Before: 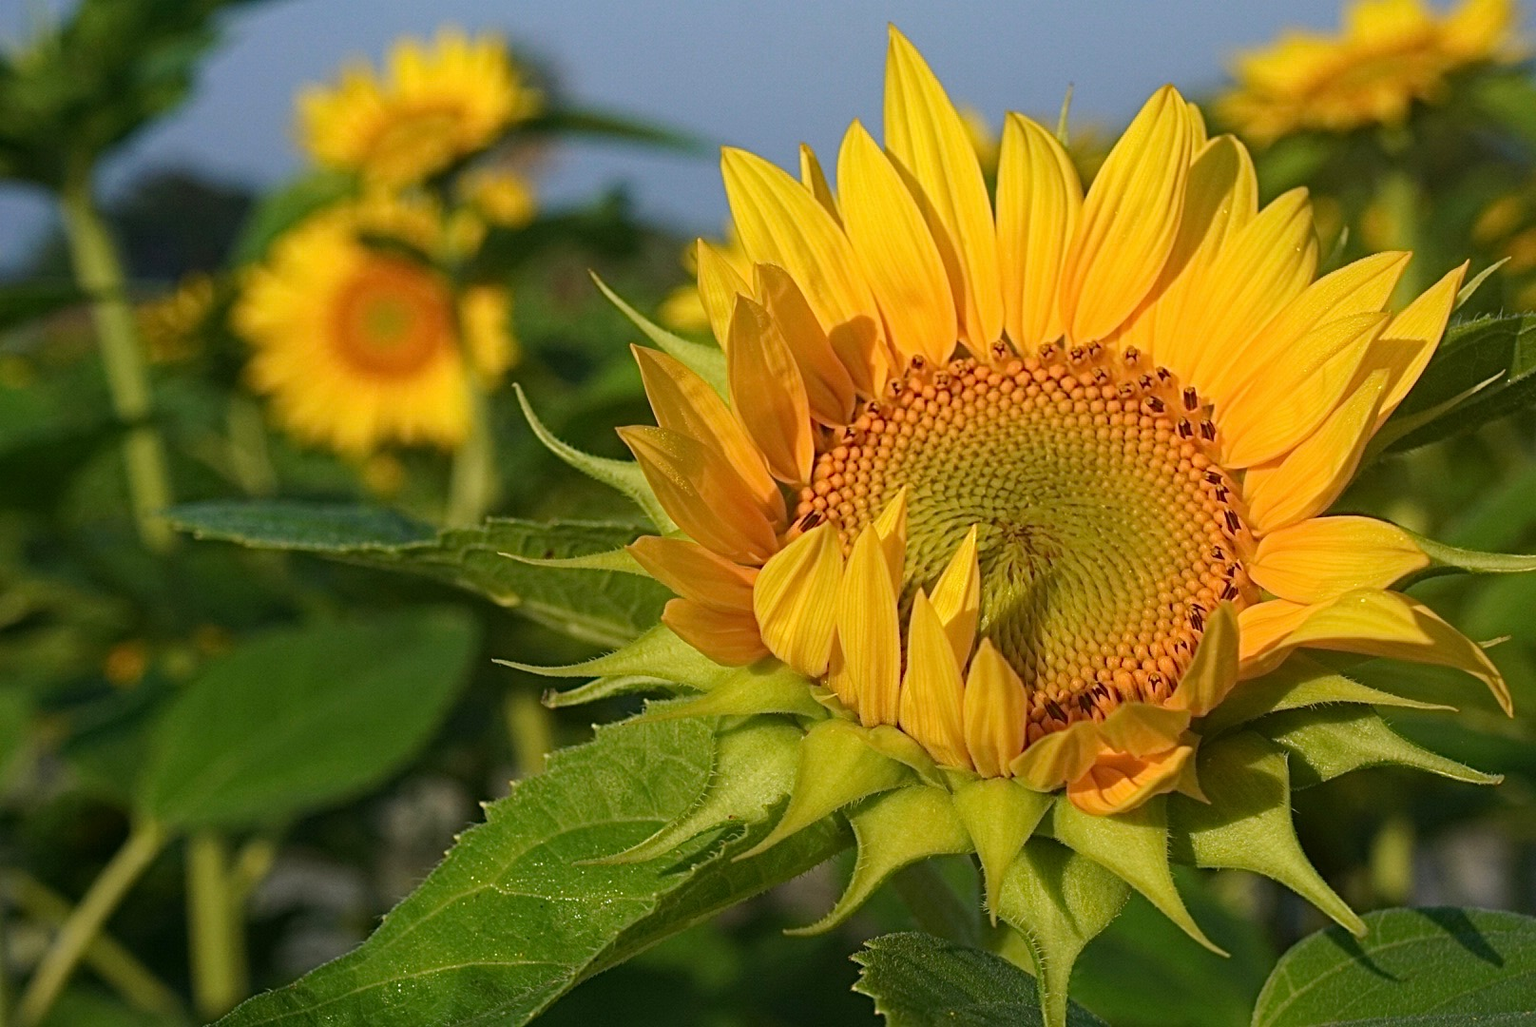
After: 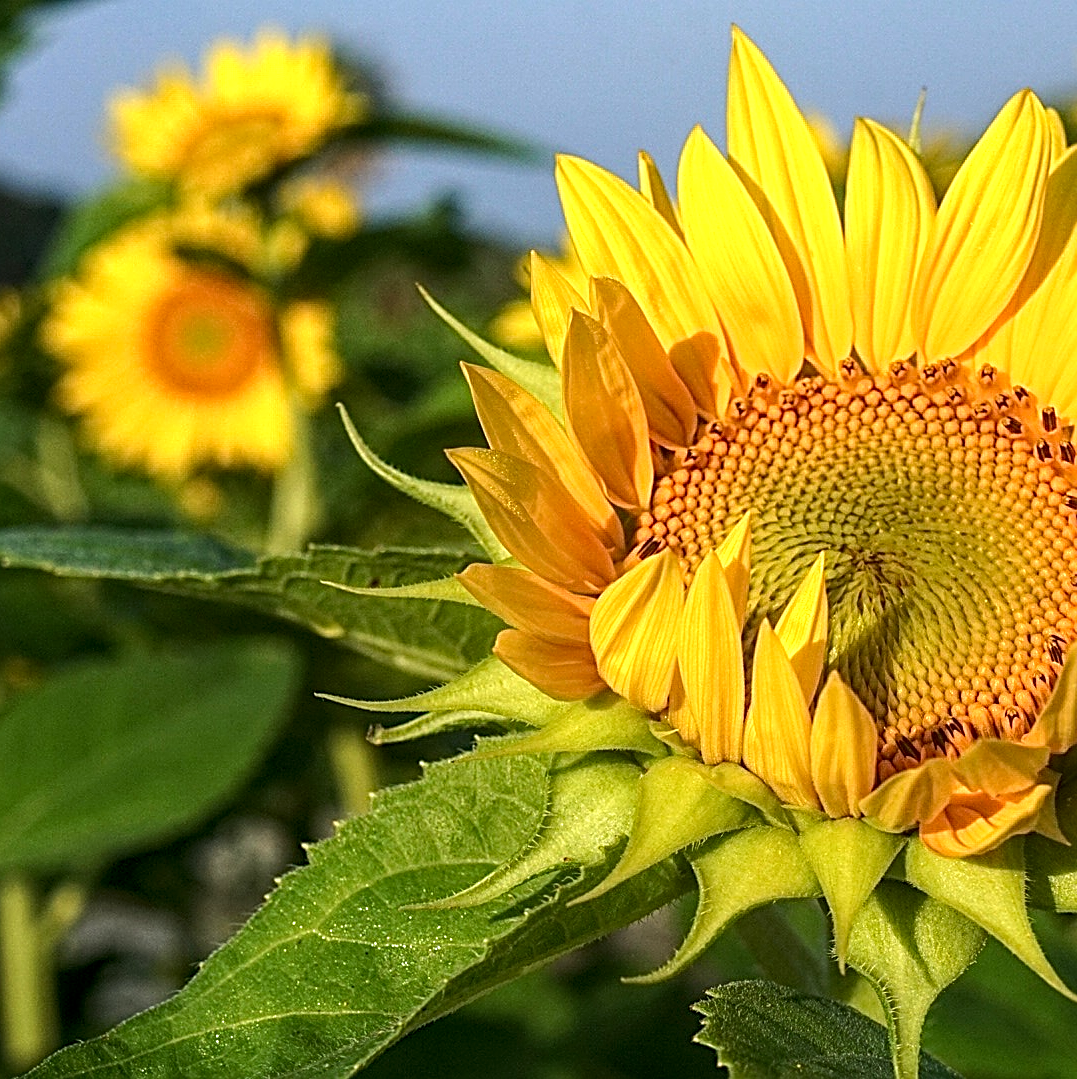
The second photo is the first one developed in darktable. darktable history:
crop and rotate: left 12.648%, right 20.685%
tone equalizer: -8 EV -0.417 EV, -7 EV -0.389 EV, -6 EV -0.333 EV, -5 EV -0.222 EV, -3 EV 0.222 EV, -2 EV 0.333 EV, -1 EV 0.389 EV, +0 EV 0.417 EV, edges refinement/feathering 500, mask exposure compensation -1.57 EV, preserve details no
local contrast: detail 130%
exposure: black level correction 0.001, exposure 0.3 EV, compensate highlight preservation false
sharpen: on, module defaults
